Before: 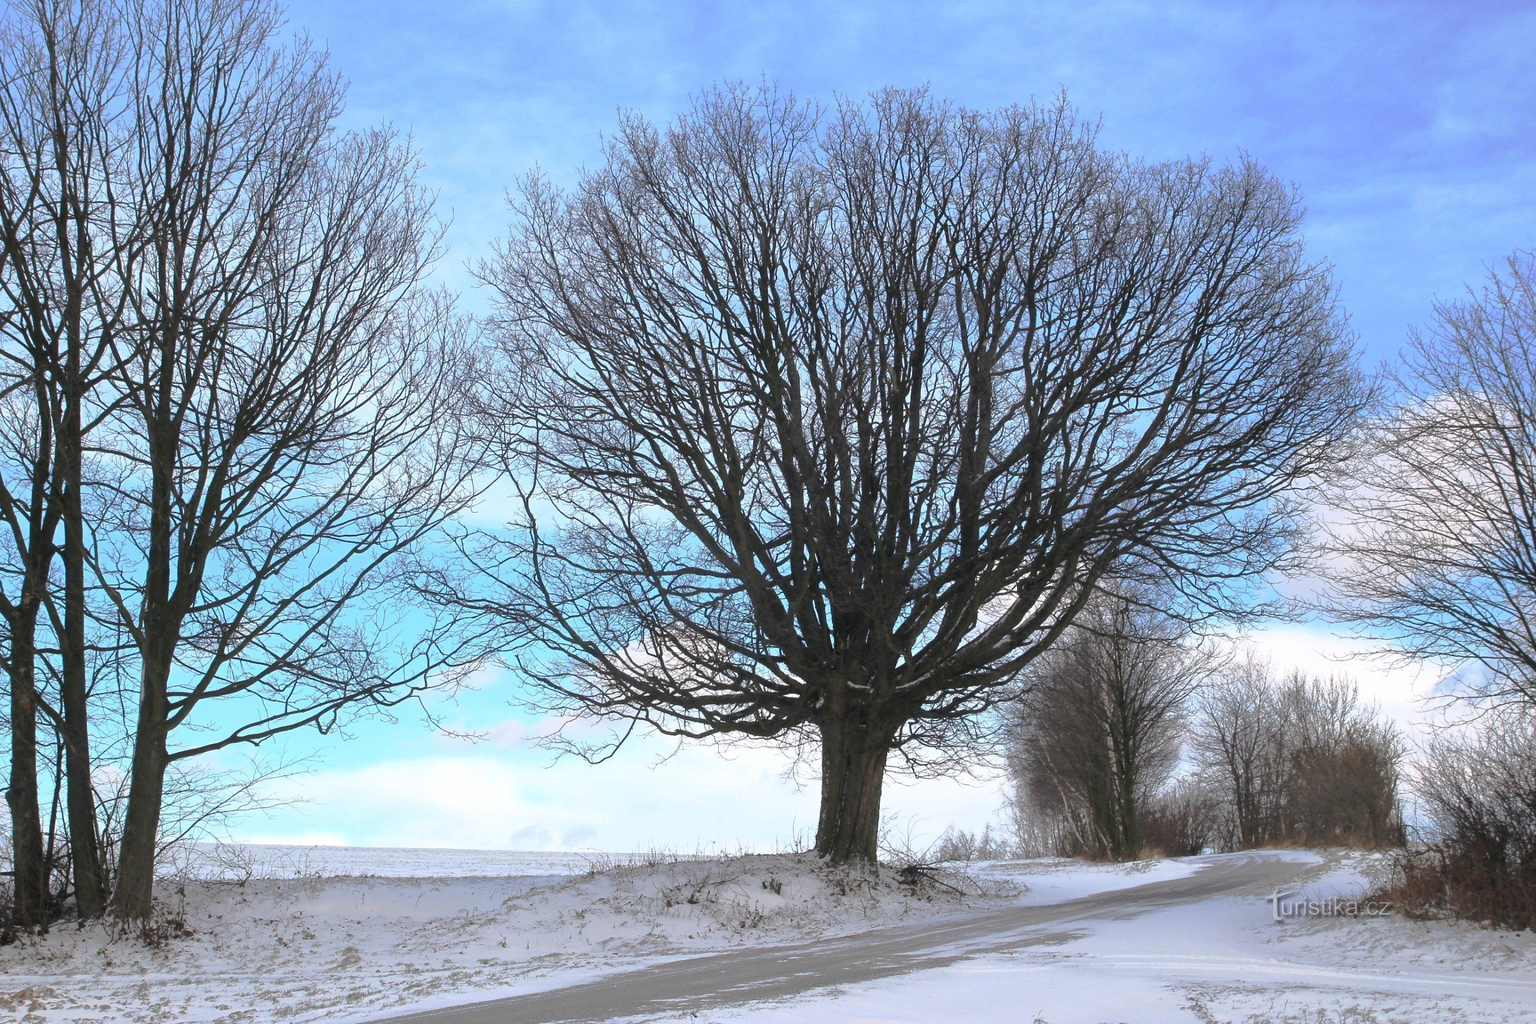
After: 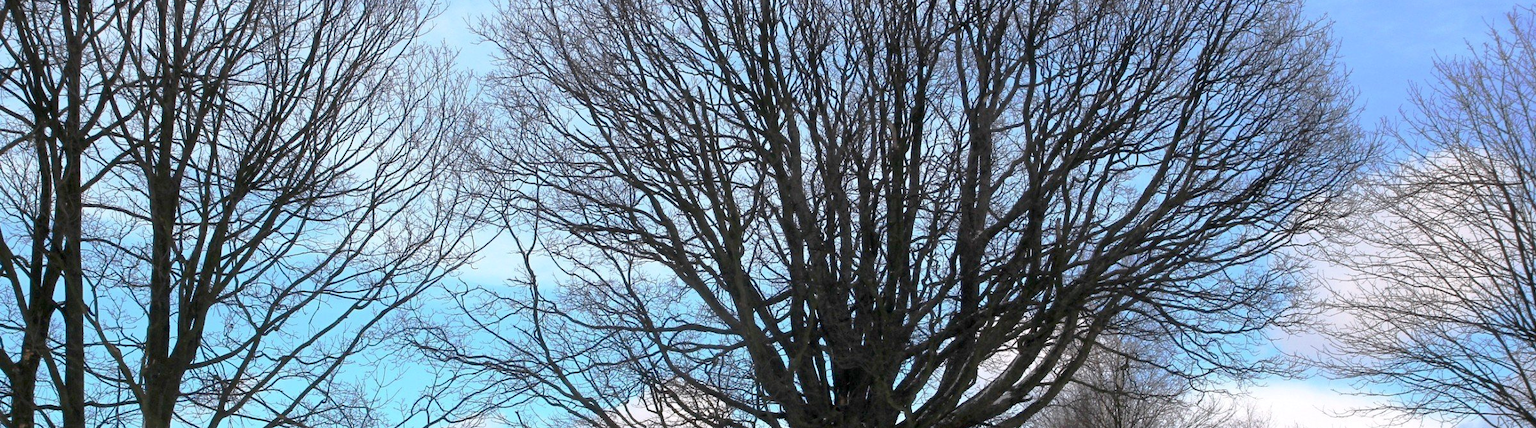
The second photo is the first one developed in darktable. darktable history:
exposure: black level correction 0.009, exposure 0.014 EV, compensate highlight preservation false
crop and rotate: top 23.84%, bottom 34.294%
color balance rgb: linear chroma grading › global chroma -0.67%, saturation formula JzAzBz (2021)
